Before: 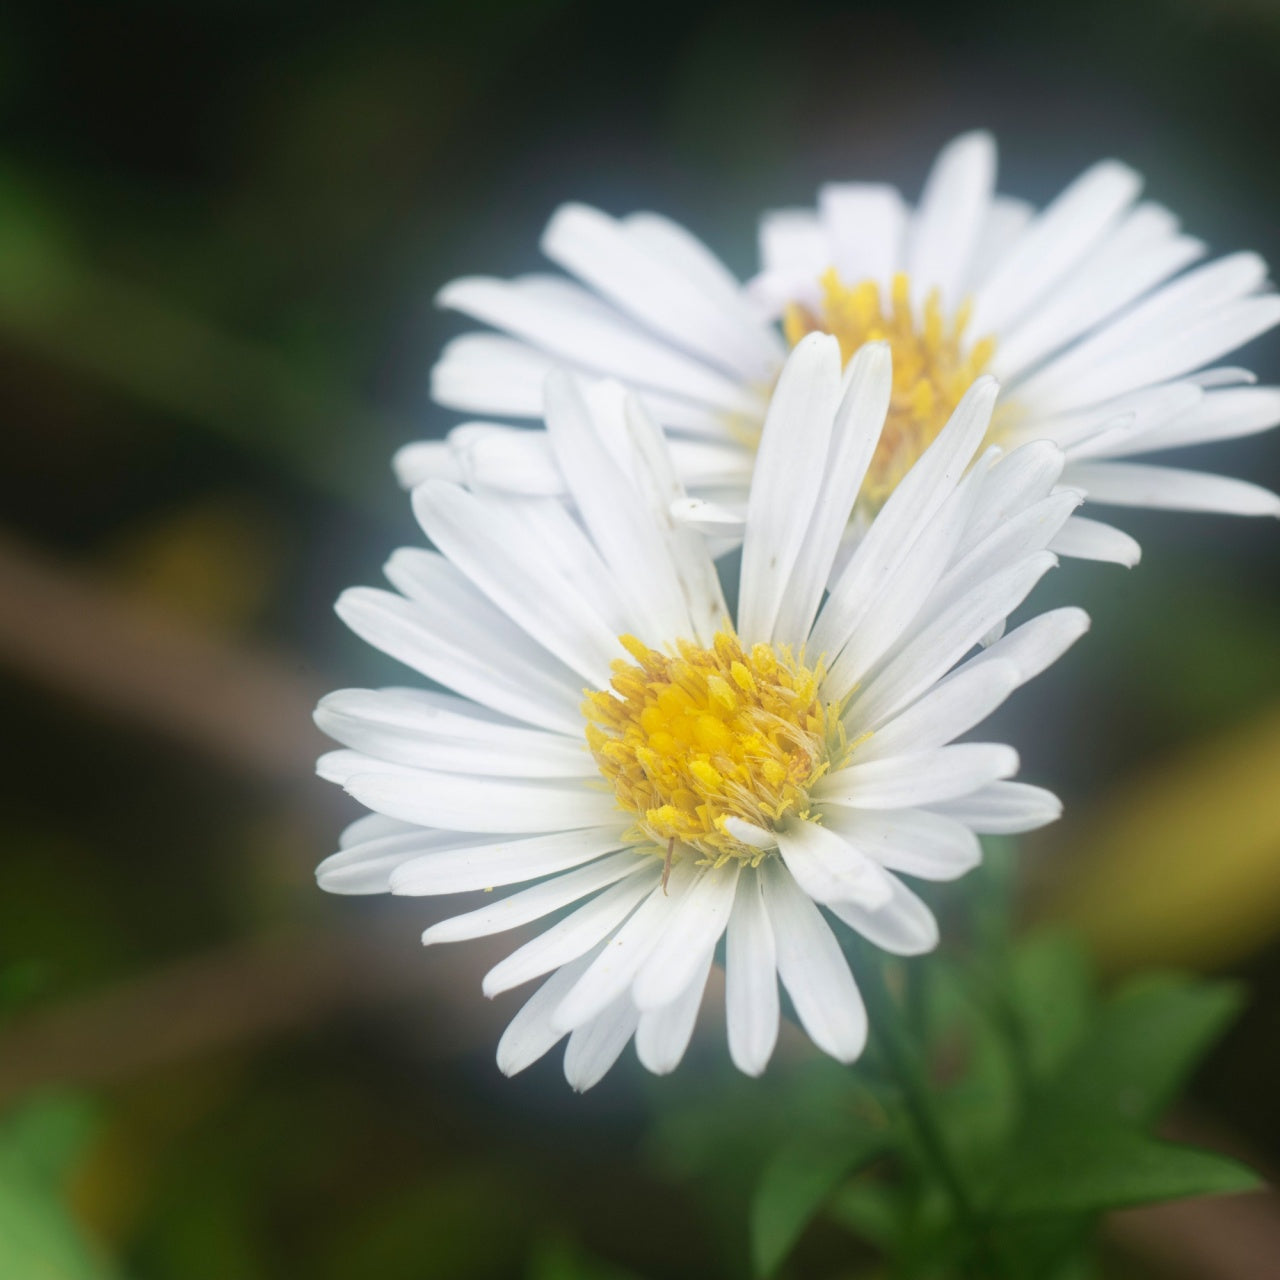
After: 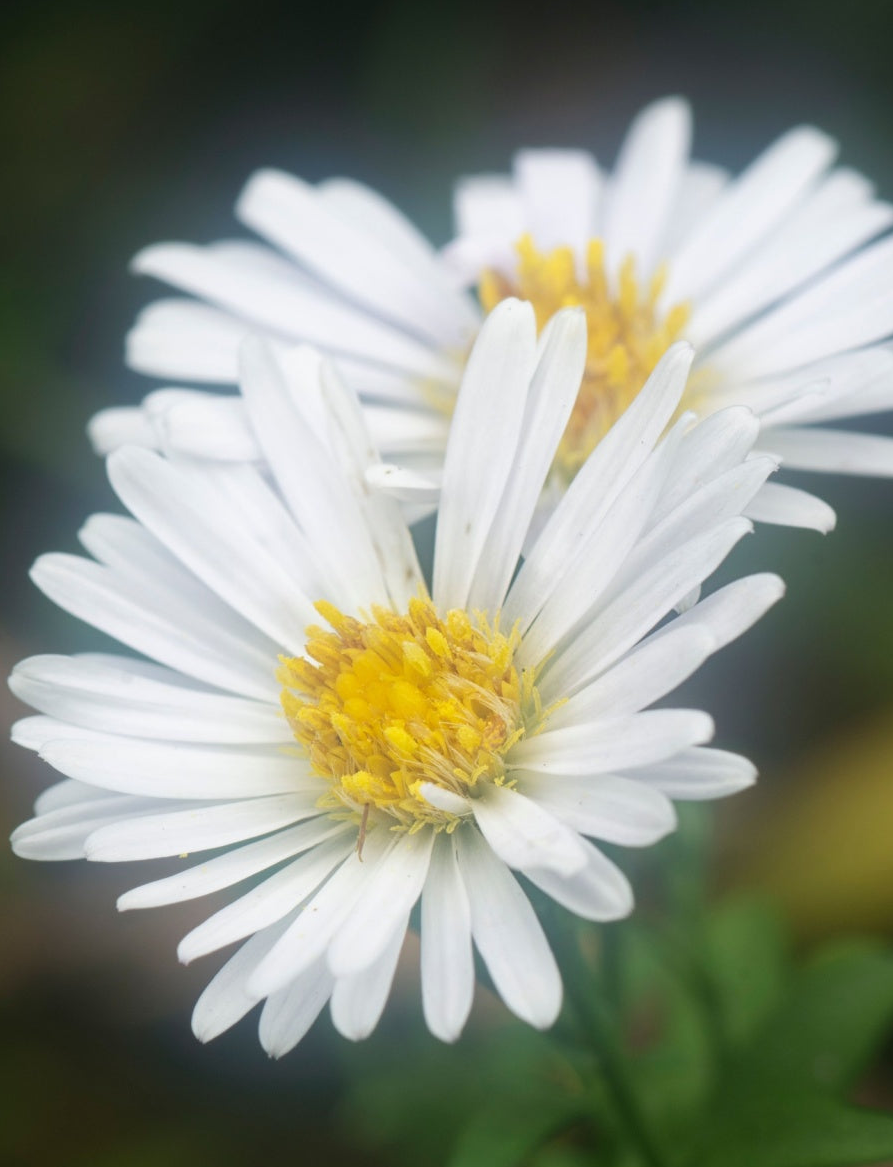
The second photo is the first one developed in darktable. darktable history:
crop and rotate: left 23.904%, top 2.66%, right 6.265%, bottom 6.093%
